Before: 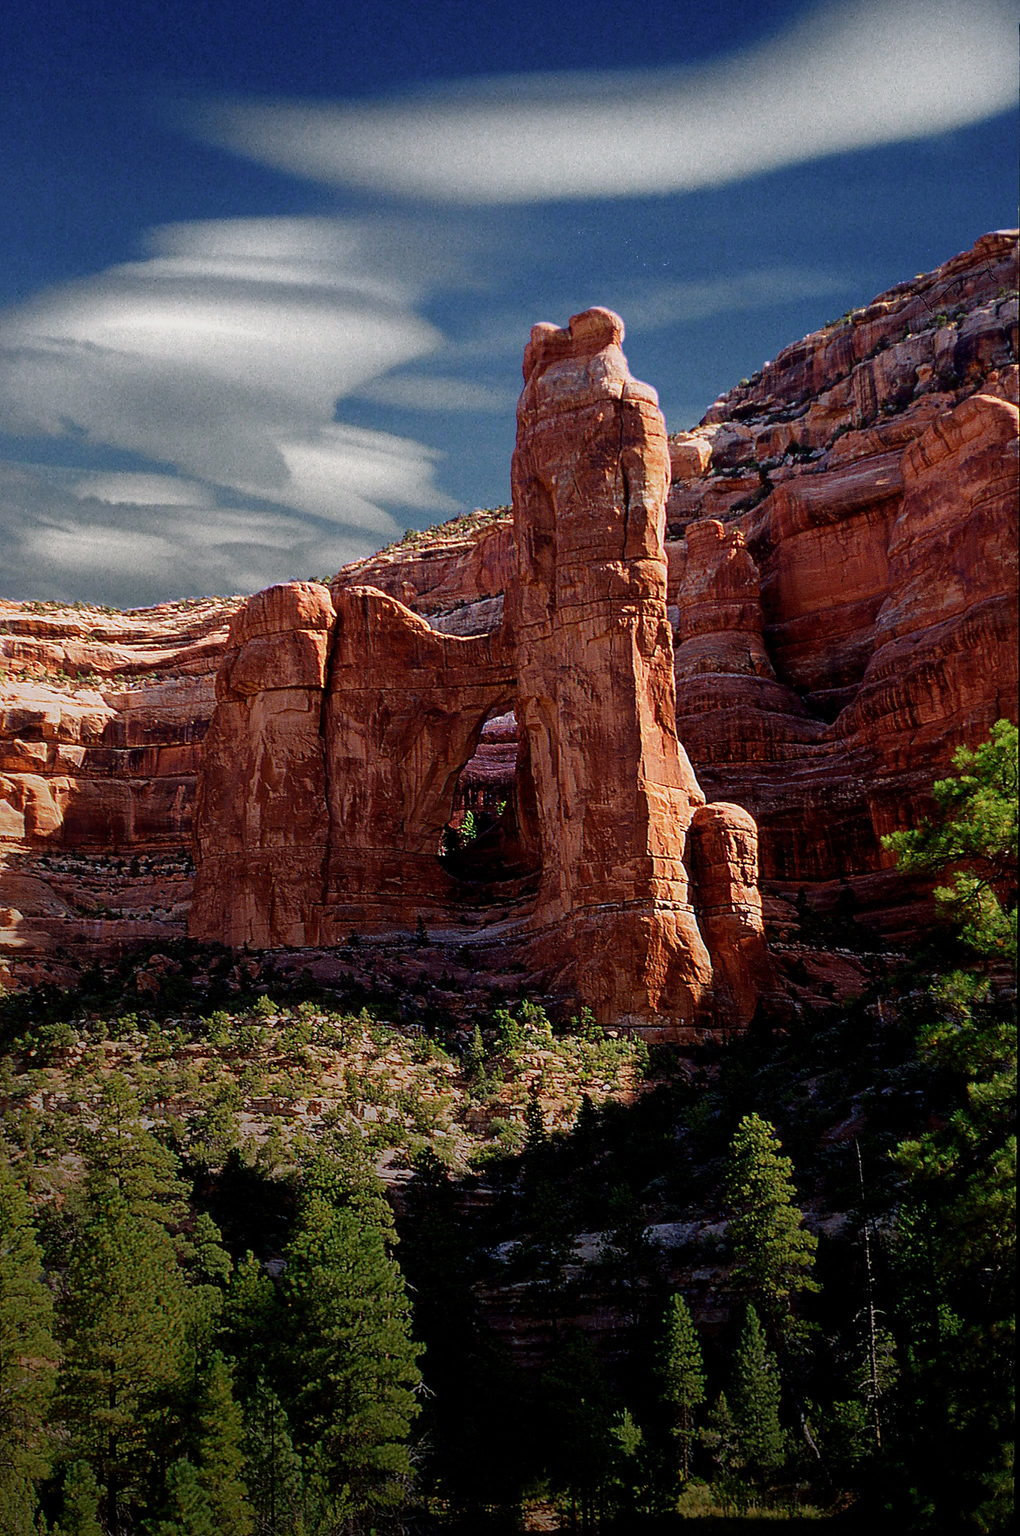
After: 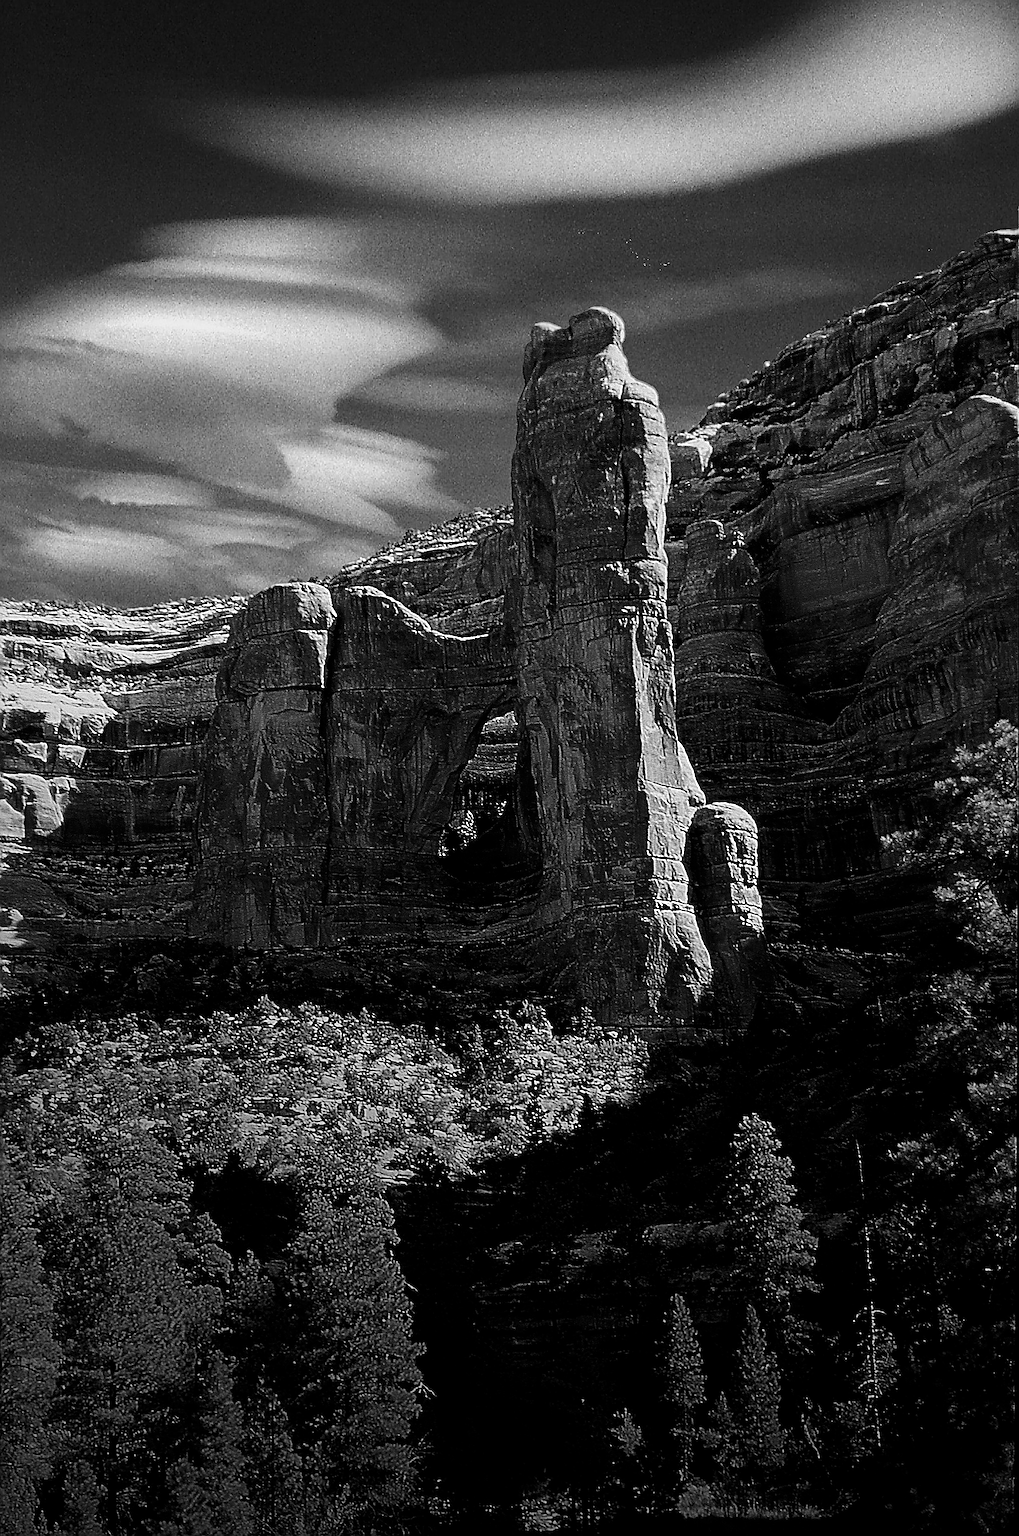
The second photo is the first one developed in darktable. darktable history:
contrast brightness saturation: contrast 0.19, brightness -0.11, saturation 0.21
color contrast: green-magenta contrast 0, blue-yellow contrast 0
sharpen: amount 1
